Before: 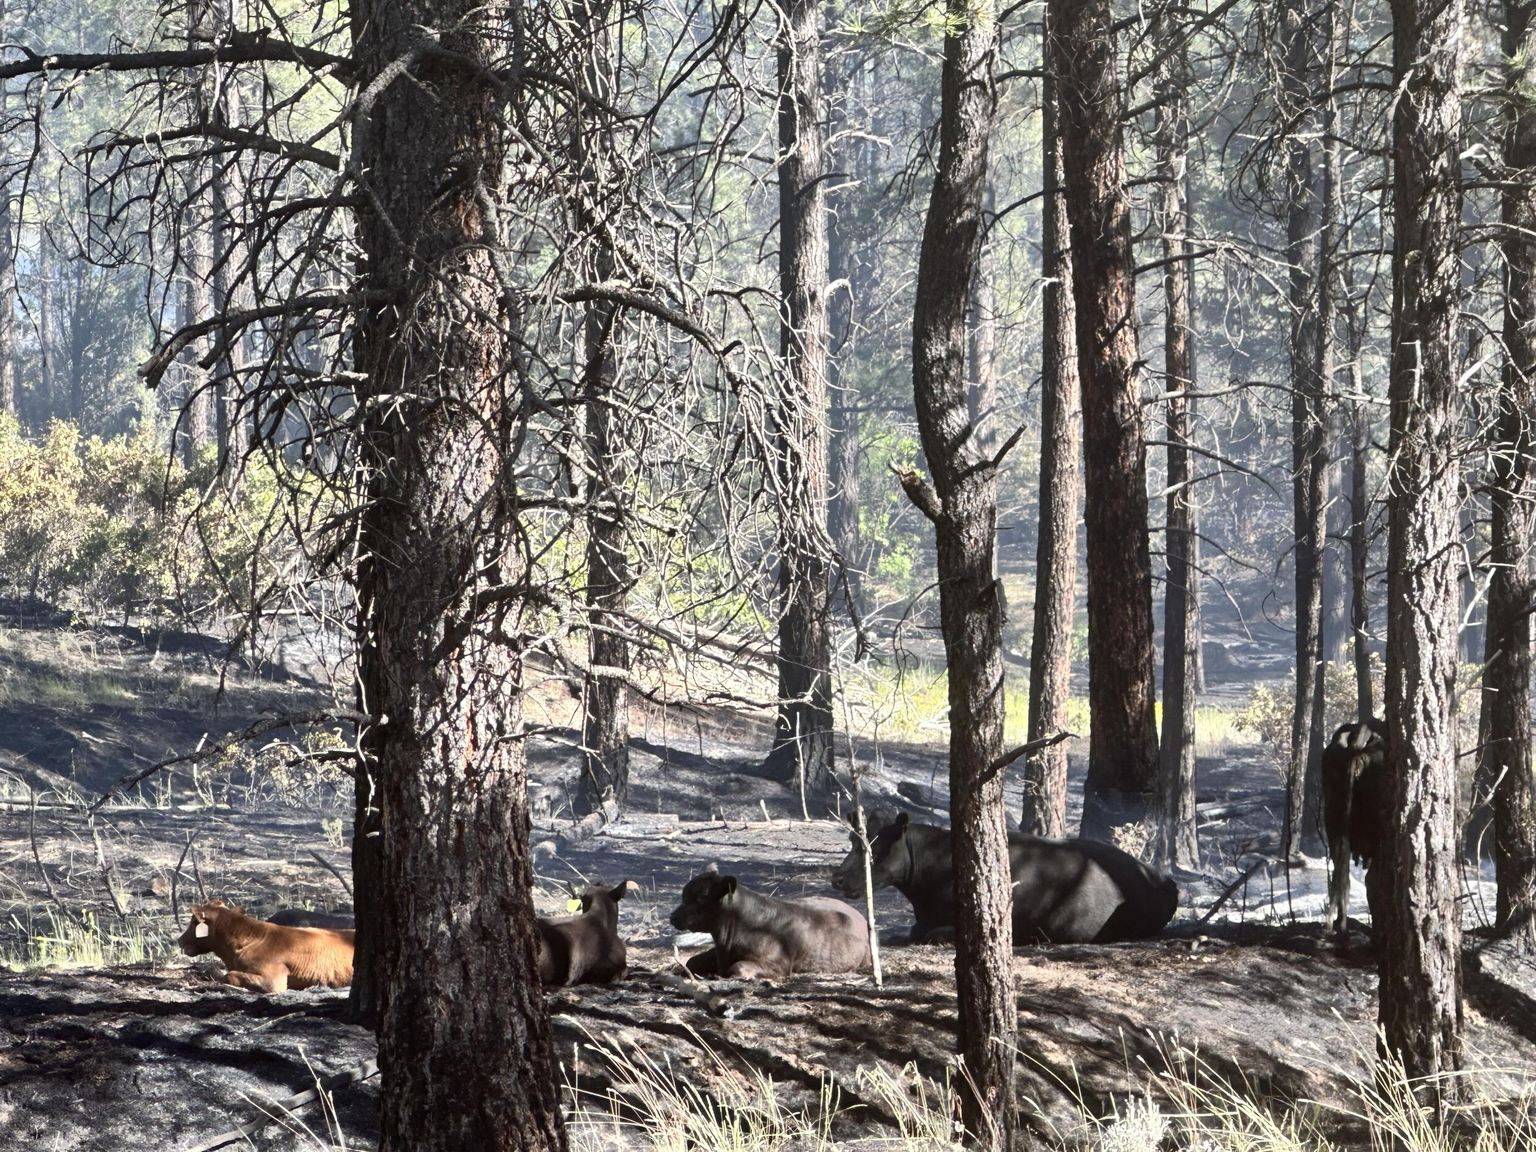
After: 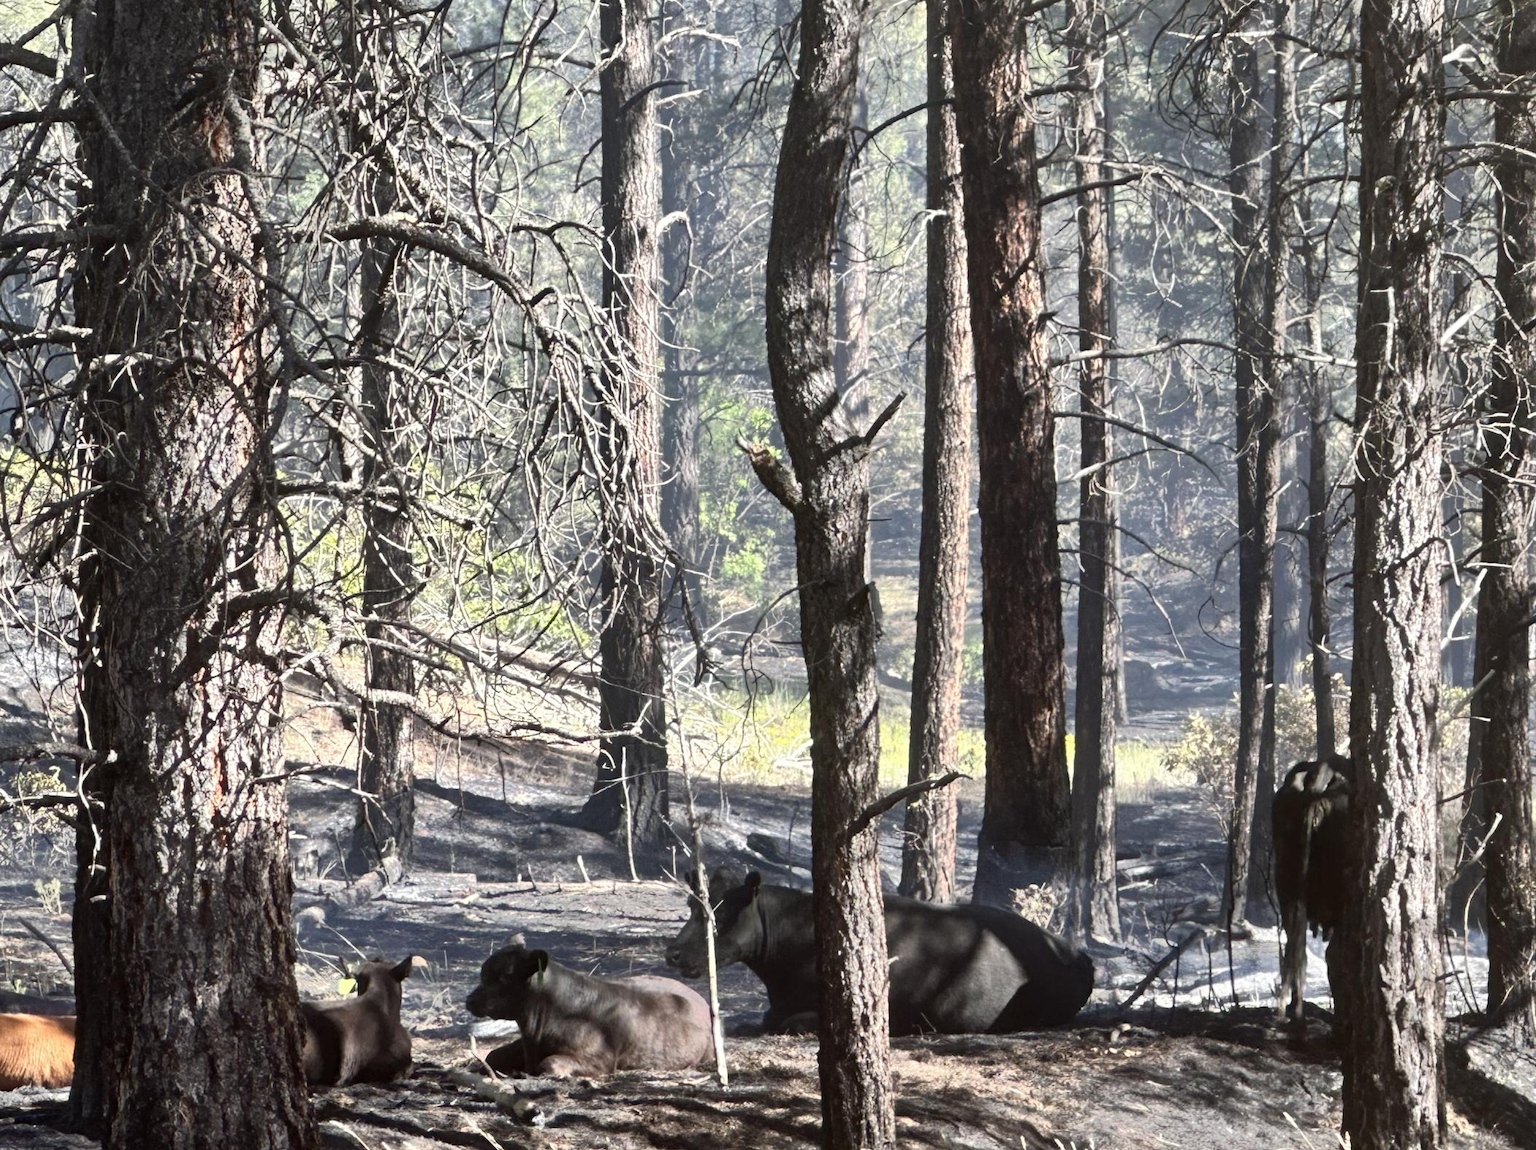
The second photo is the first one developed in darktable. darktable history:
crop: left 19.152%, top 9.405%, right 0%, bottom 9.788%
